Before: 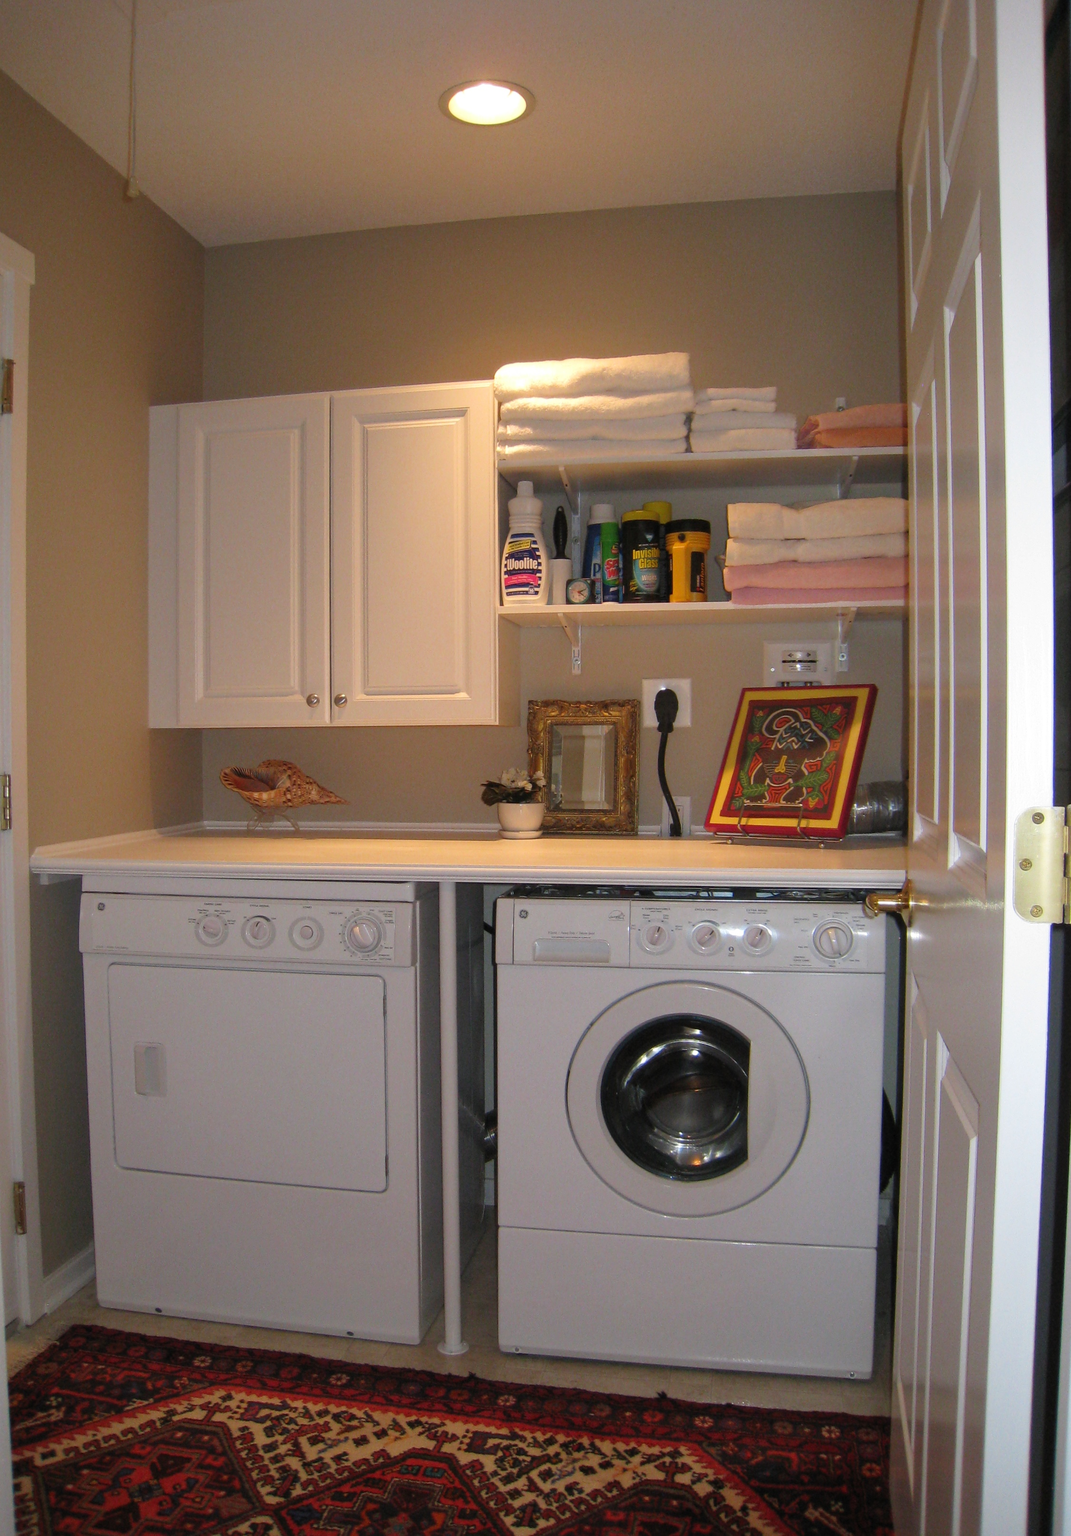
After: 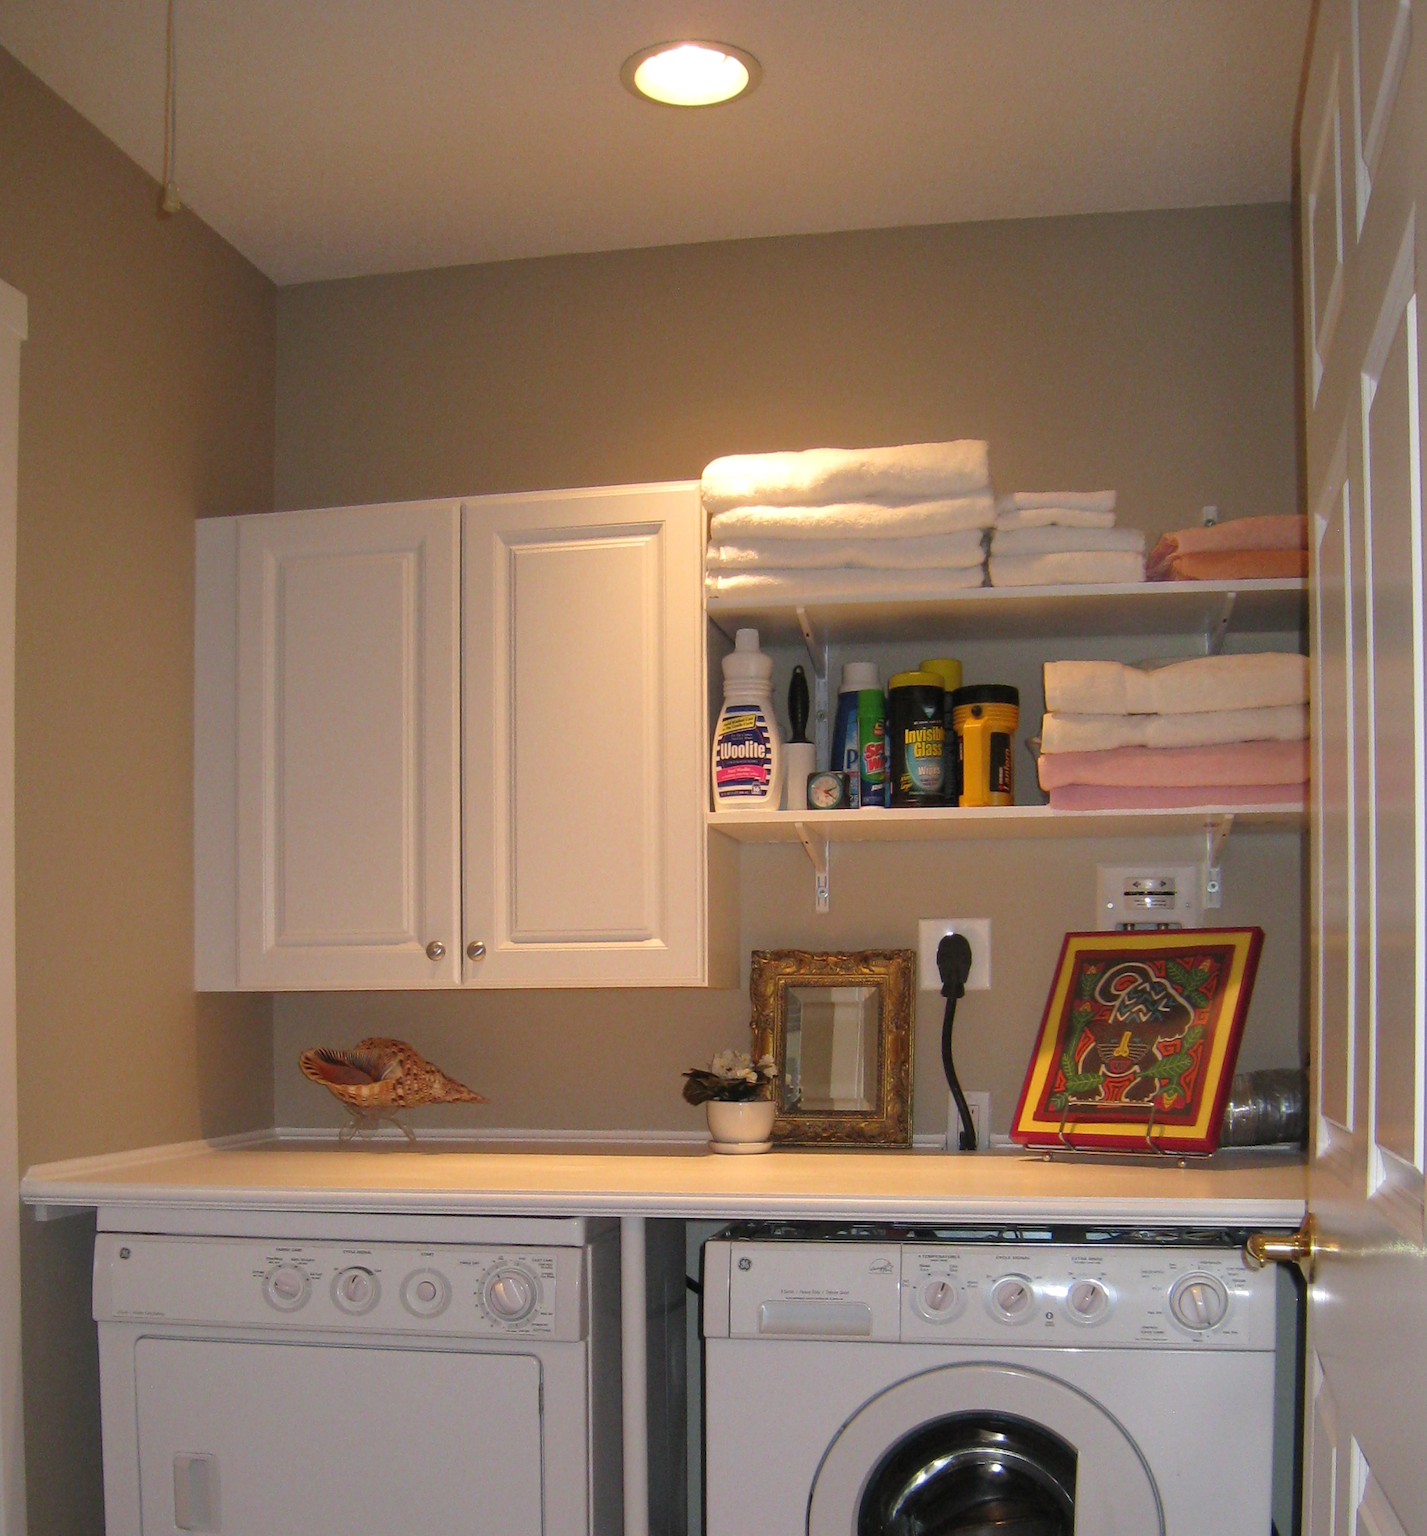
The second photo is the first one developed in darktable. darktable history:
crop: left 1.511%, top 3.449%, right 7.639%, bottom 28.416%
exposure: exposure 0.082 EV, compensate highlight preservation false
